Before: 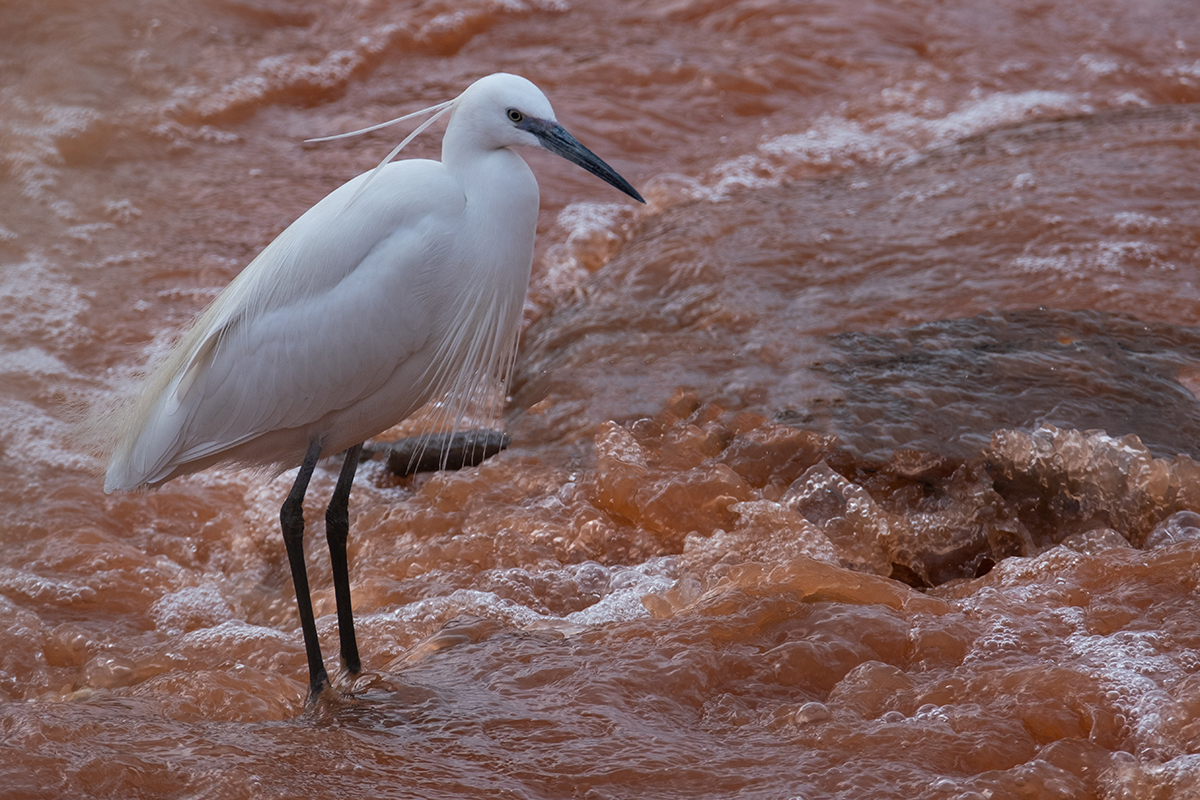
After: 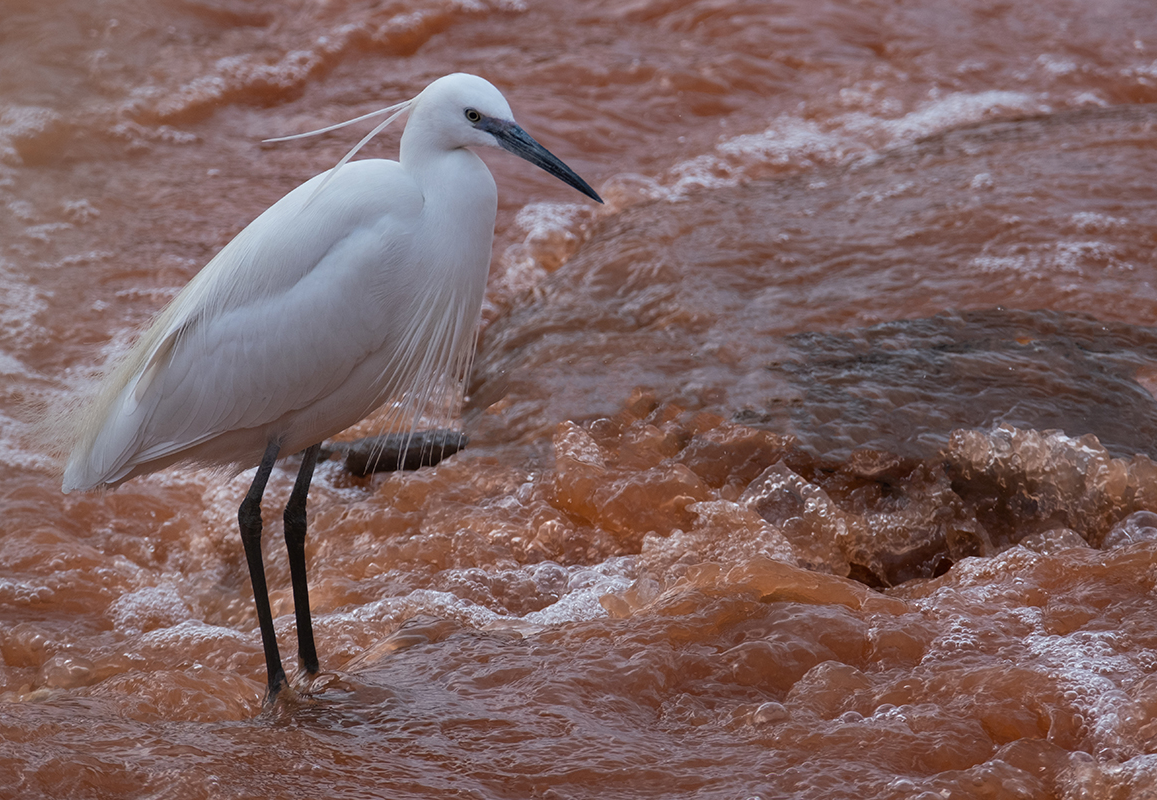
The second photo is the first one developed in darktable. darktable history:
crop and rotate: left 3.513%
tone curve: color space Lab, independent channels, preserve colors none
